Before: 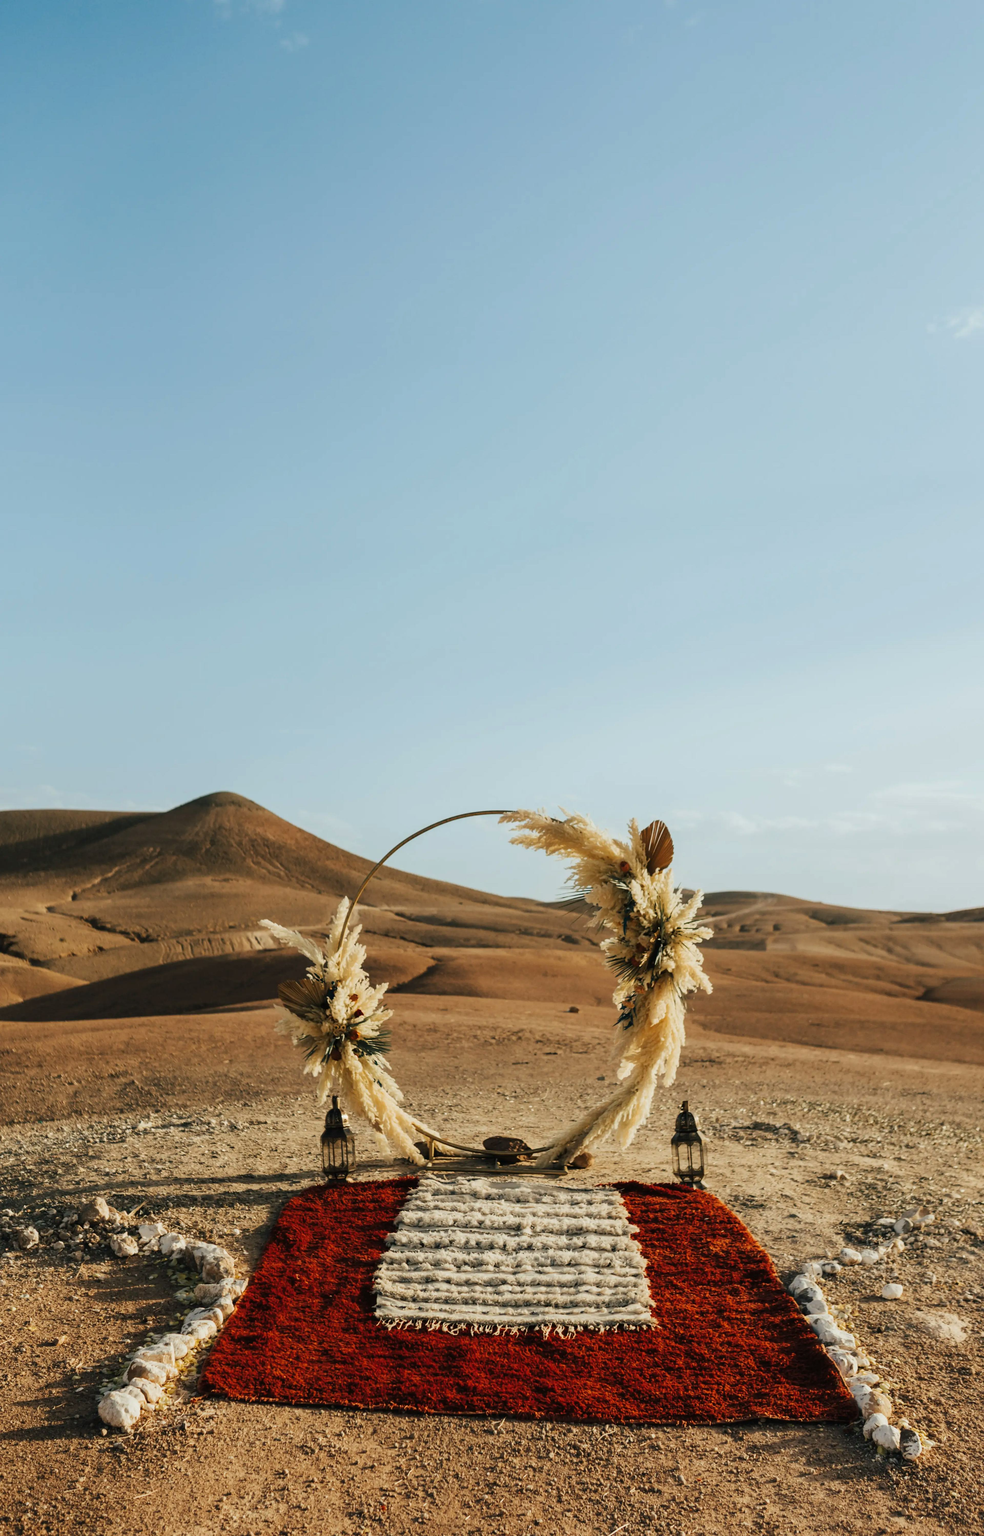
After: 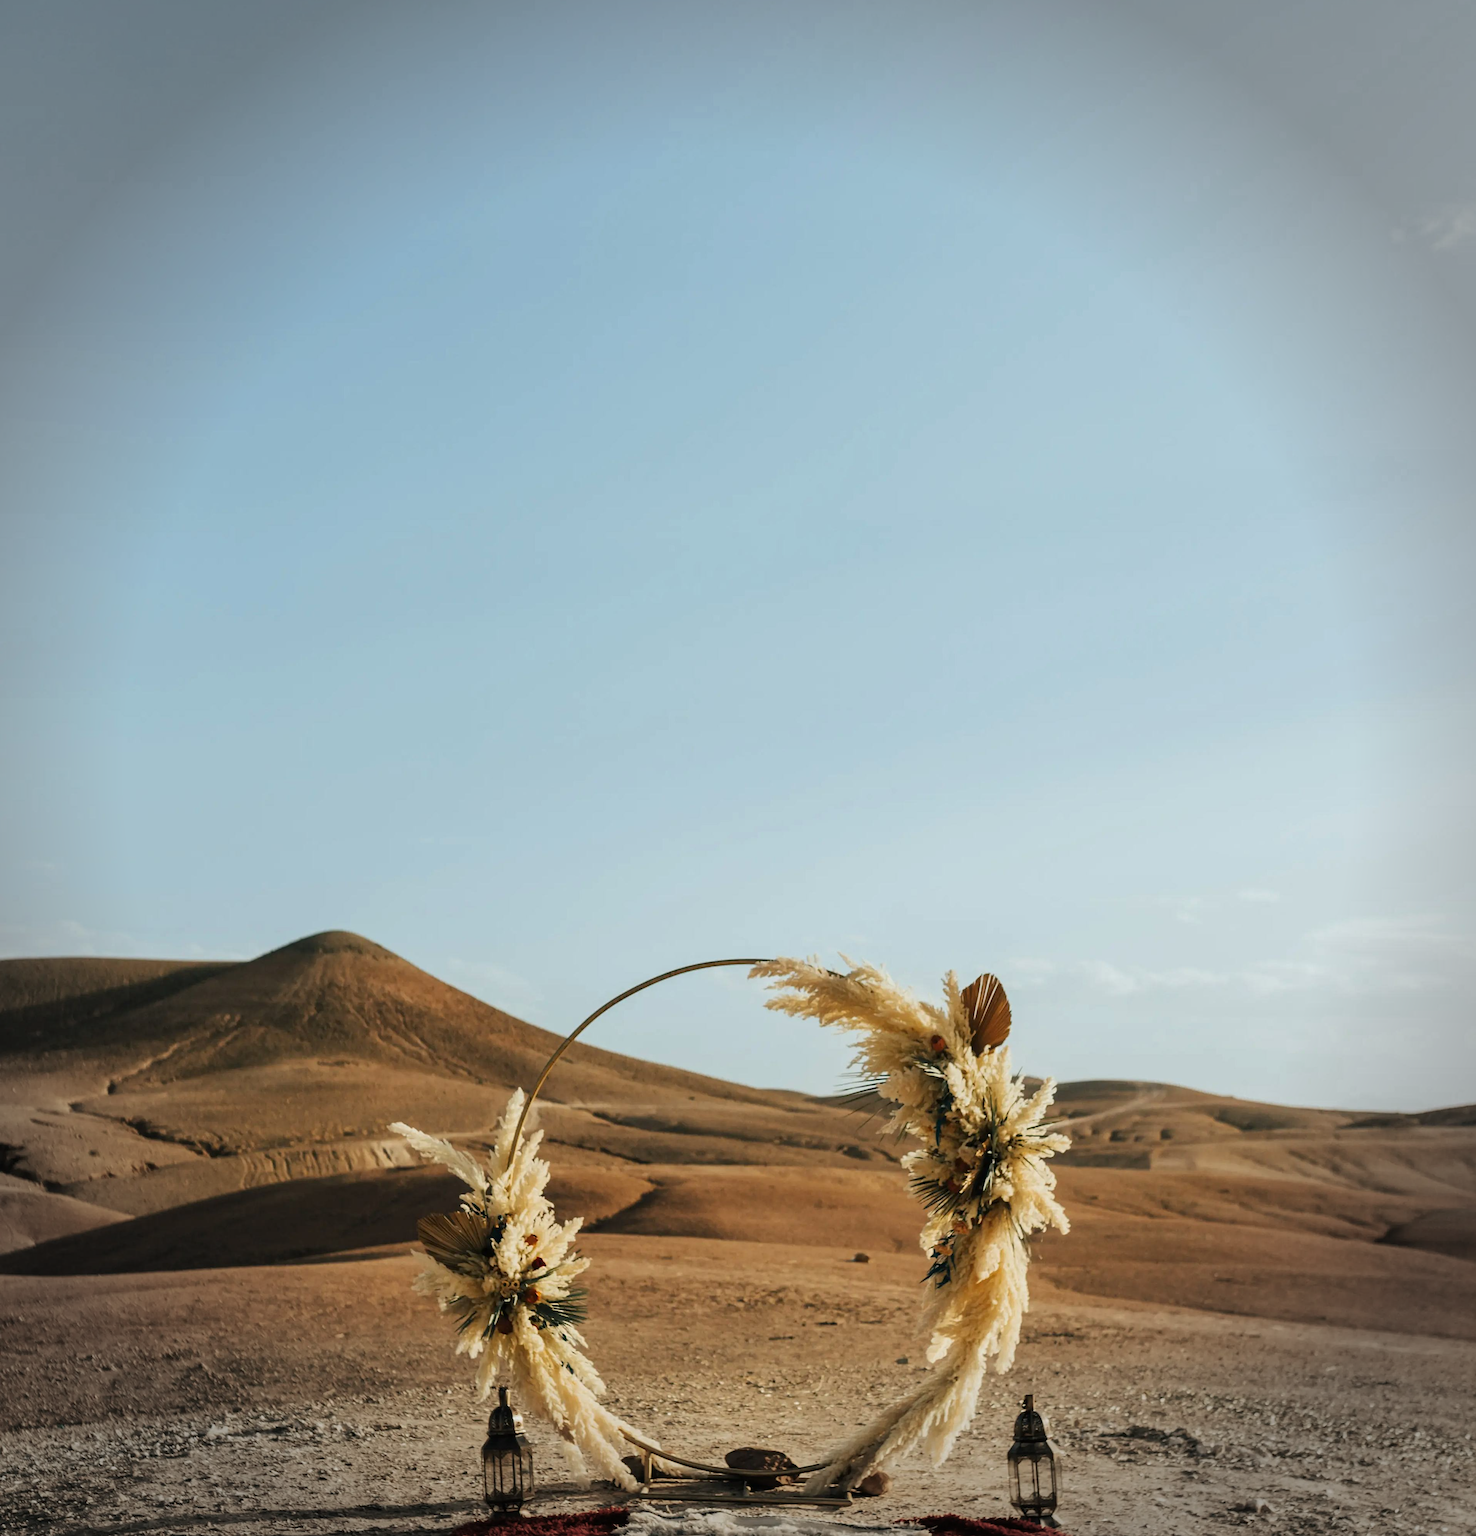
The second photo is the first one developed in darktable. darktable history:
local contrast: mode bilateral grid, contrast 10, coarseness 25, detail 115%, midtone range 0.2
vignetting: fall-off radius 31.48%, brightness -0.472
crop: top 11.166%, bottom 22.168%
sharpen: amount 0.2
